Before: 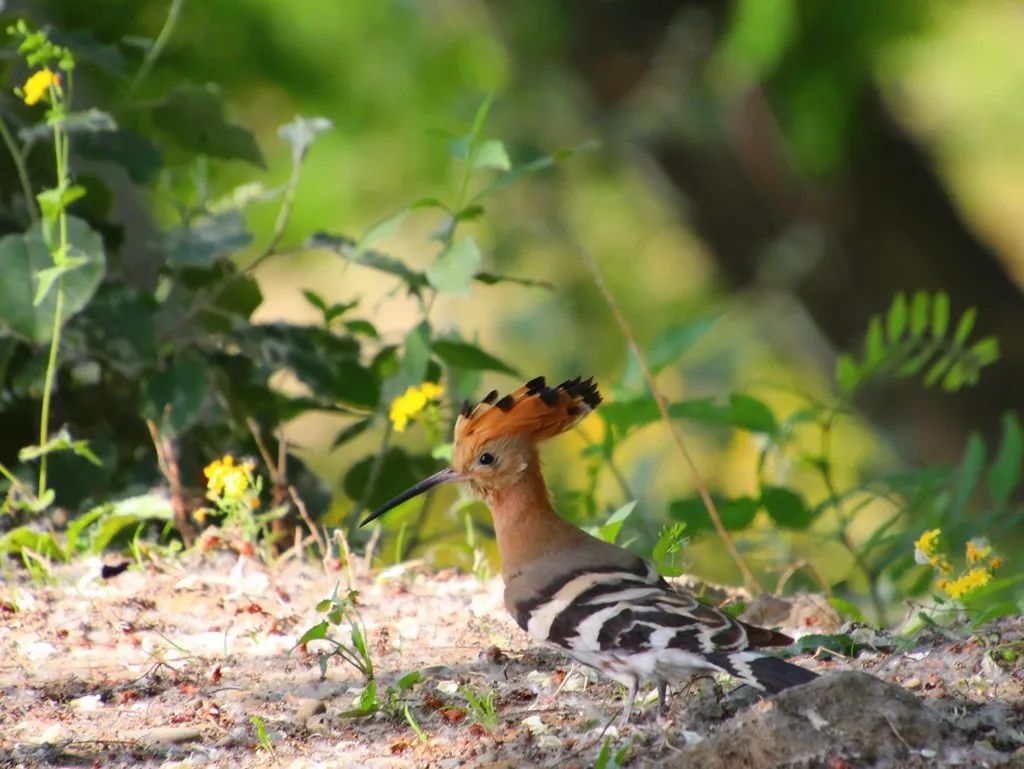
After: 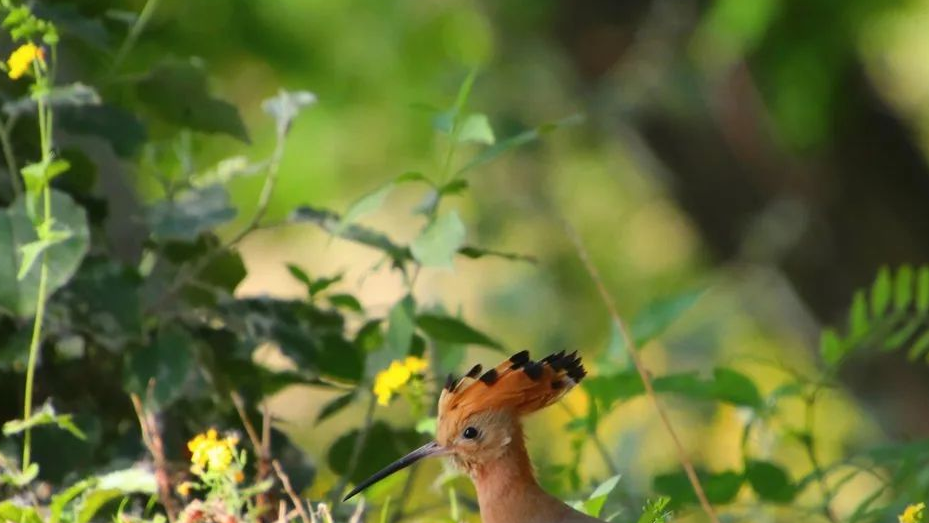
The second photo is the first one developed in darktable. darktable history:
crop: left 1.566%, top 3.435%, right 7.702%, bottom 28.498%
